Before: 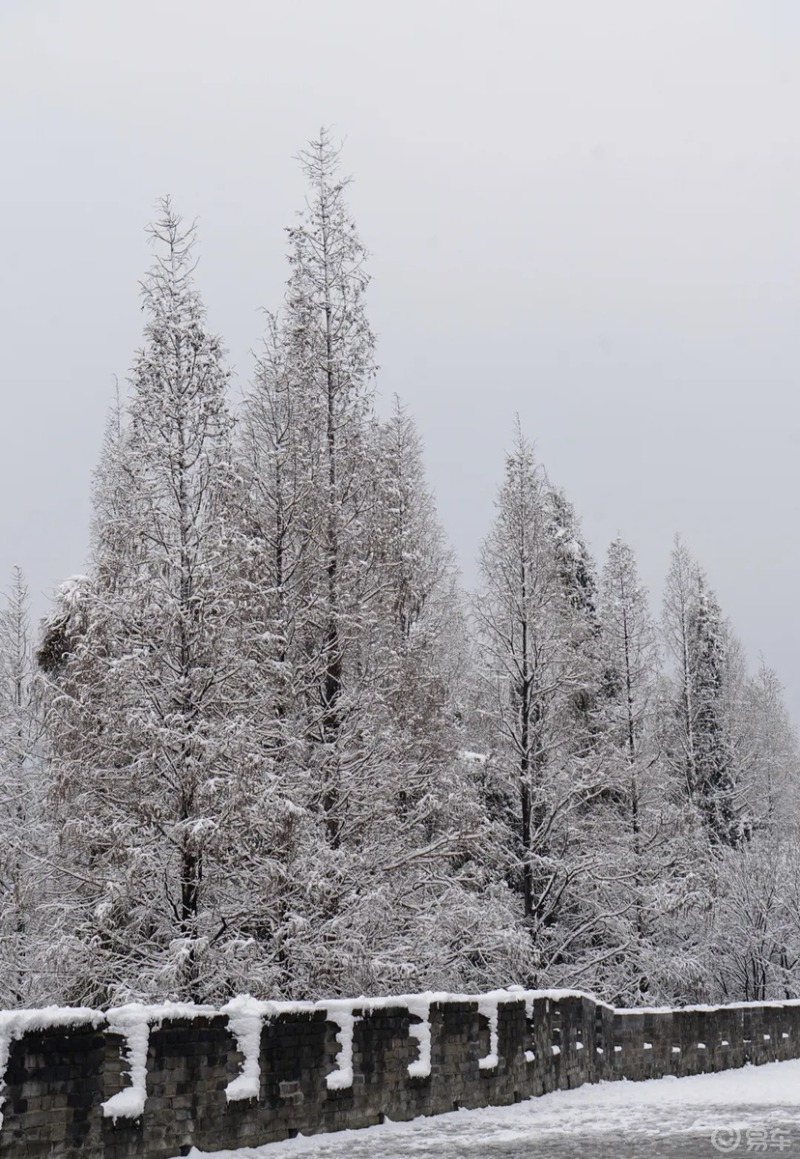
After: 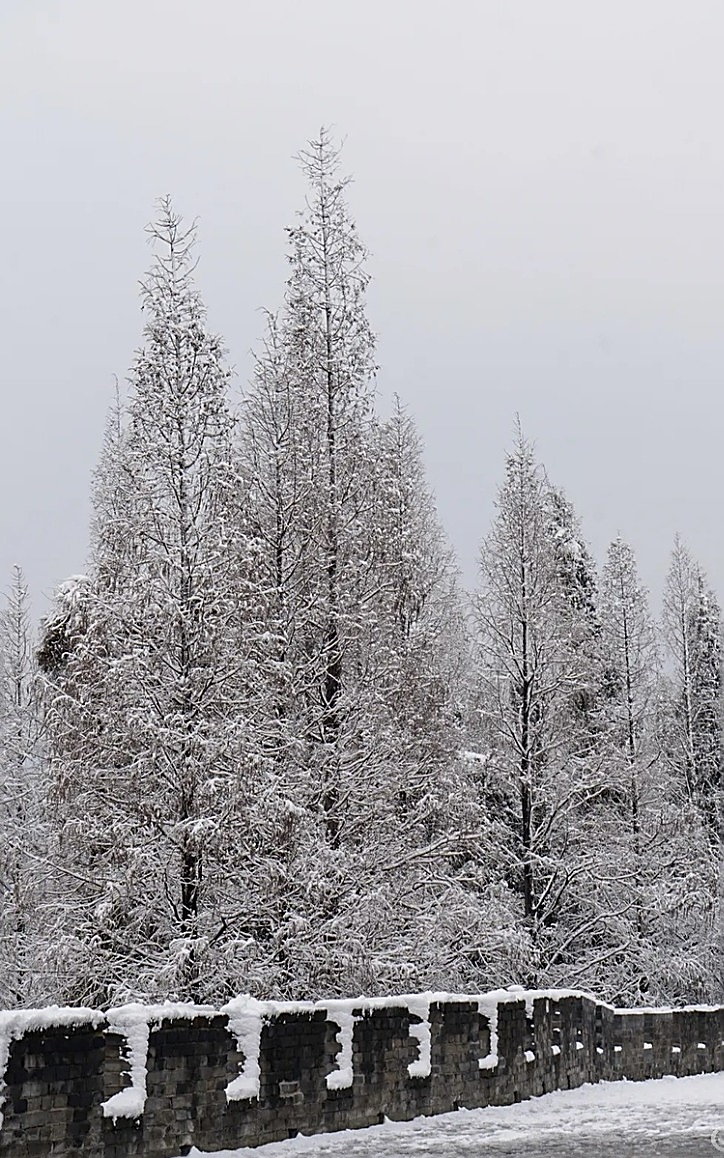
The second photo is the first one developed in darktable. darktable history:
crop: right 9.497%, bottom 0.022%
sharpen: radius 1.406, amount 1.244, threshold 0.694
